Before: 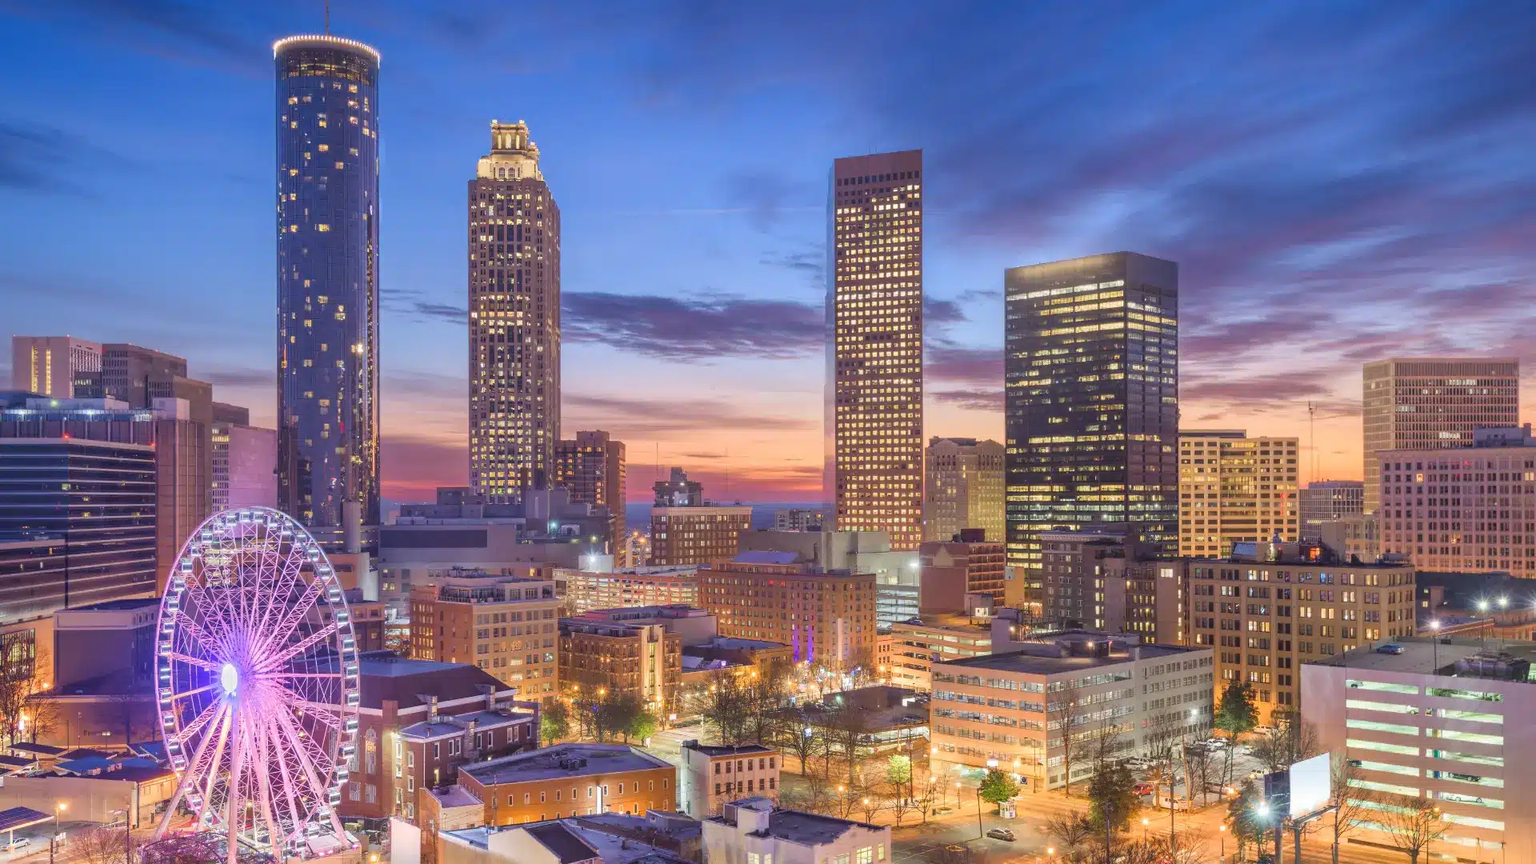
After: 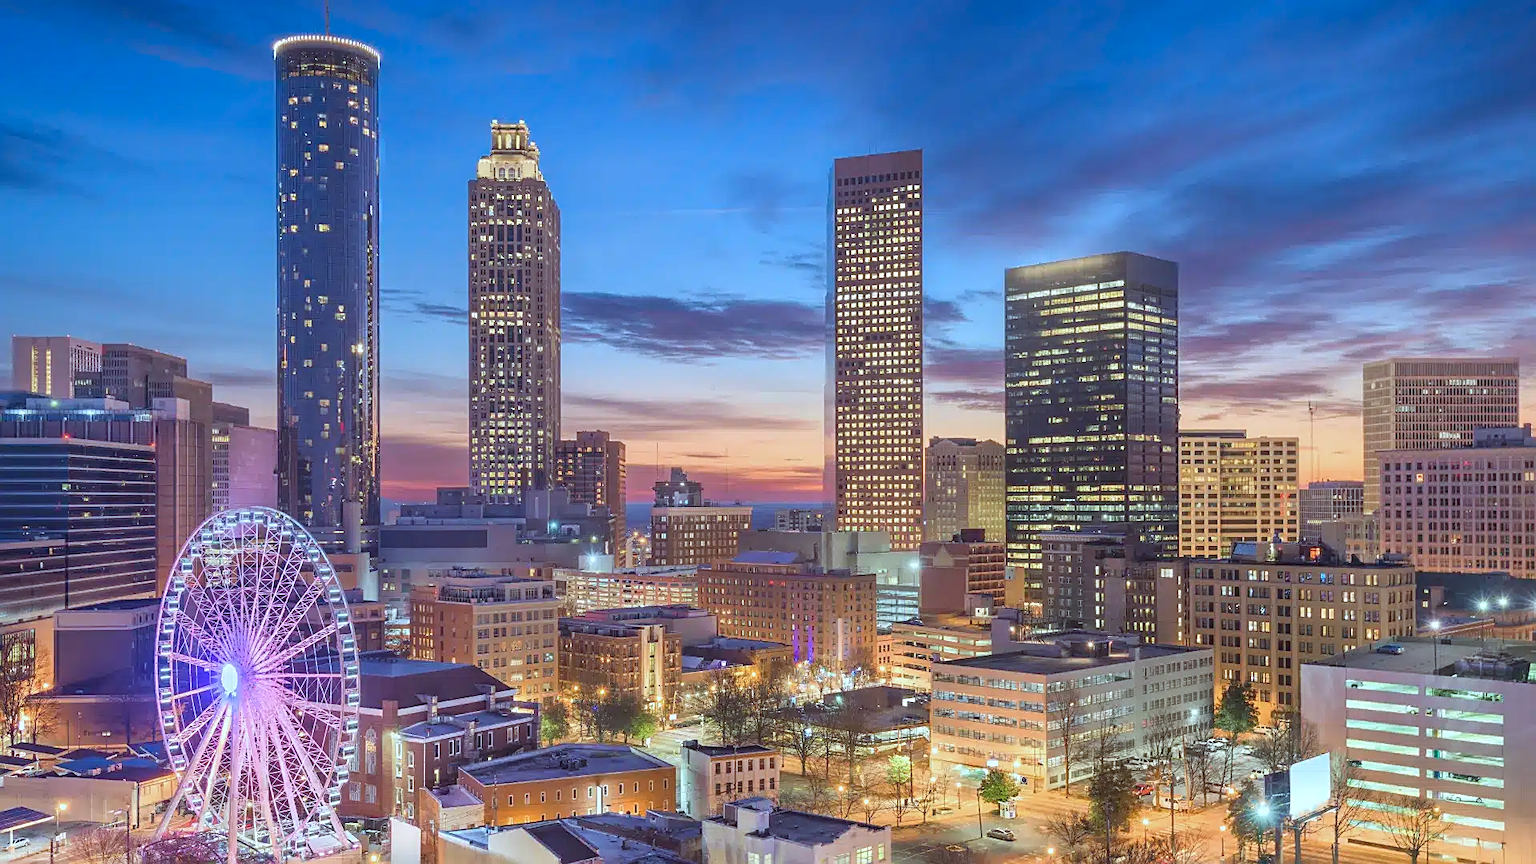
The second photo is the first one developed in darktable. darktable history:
color correction: highlights a* -10.05, highlights b* -10.24
sharpen: on, module defaults
